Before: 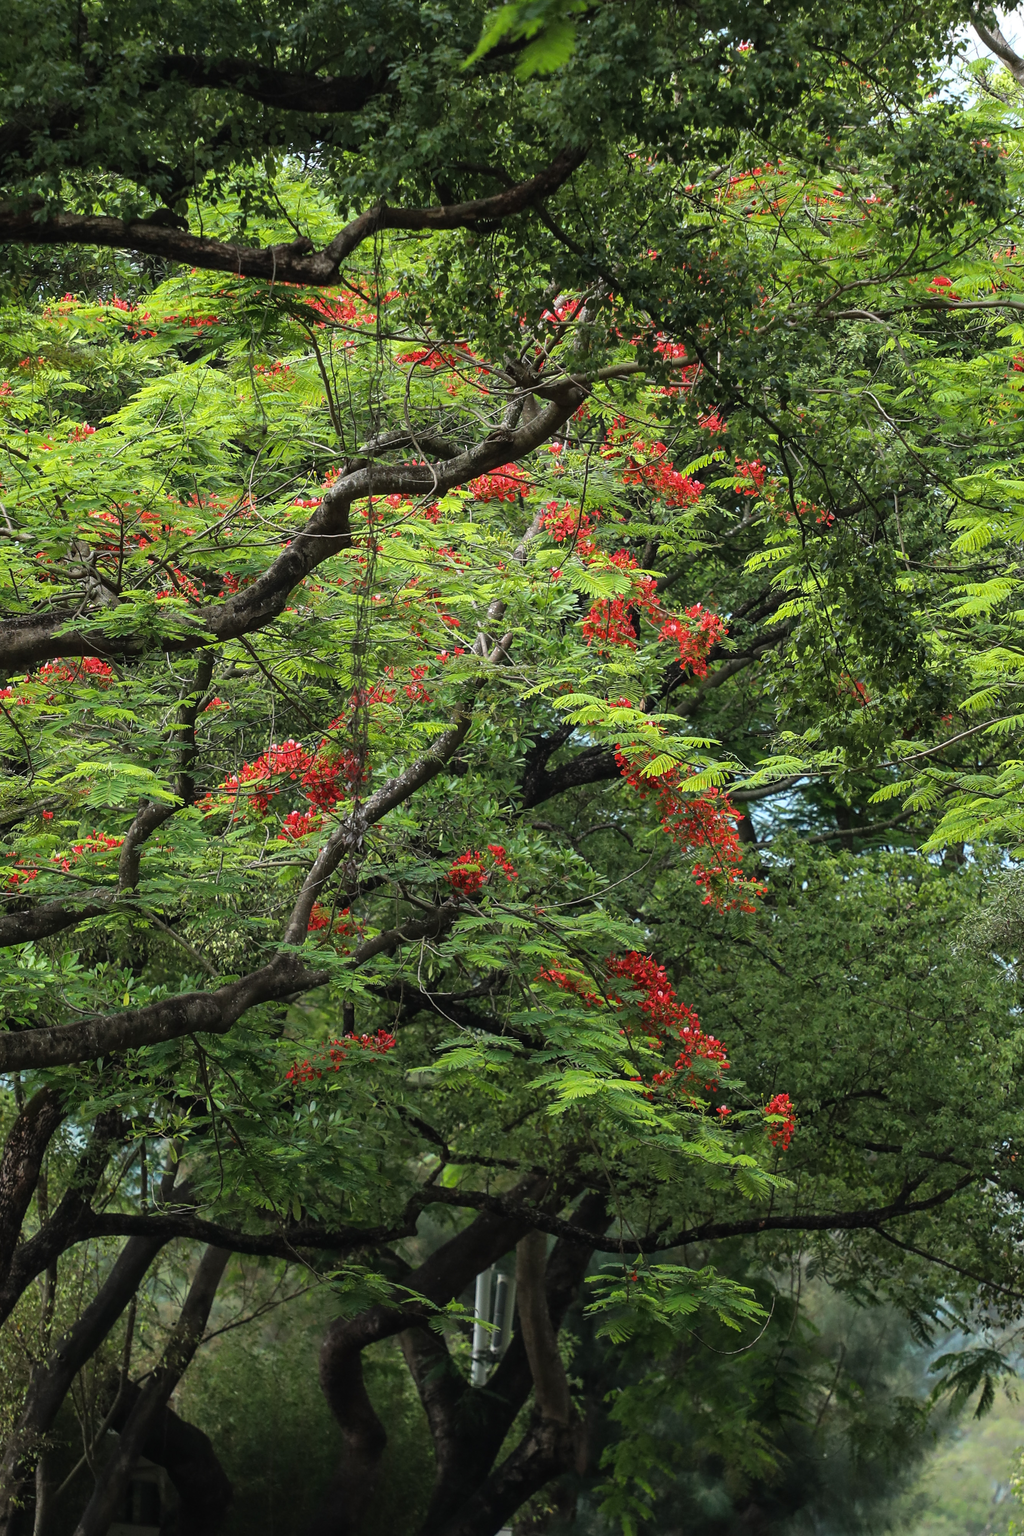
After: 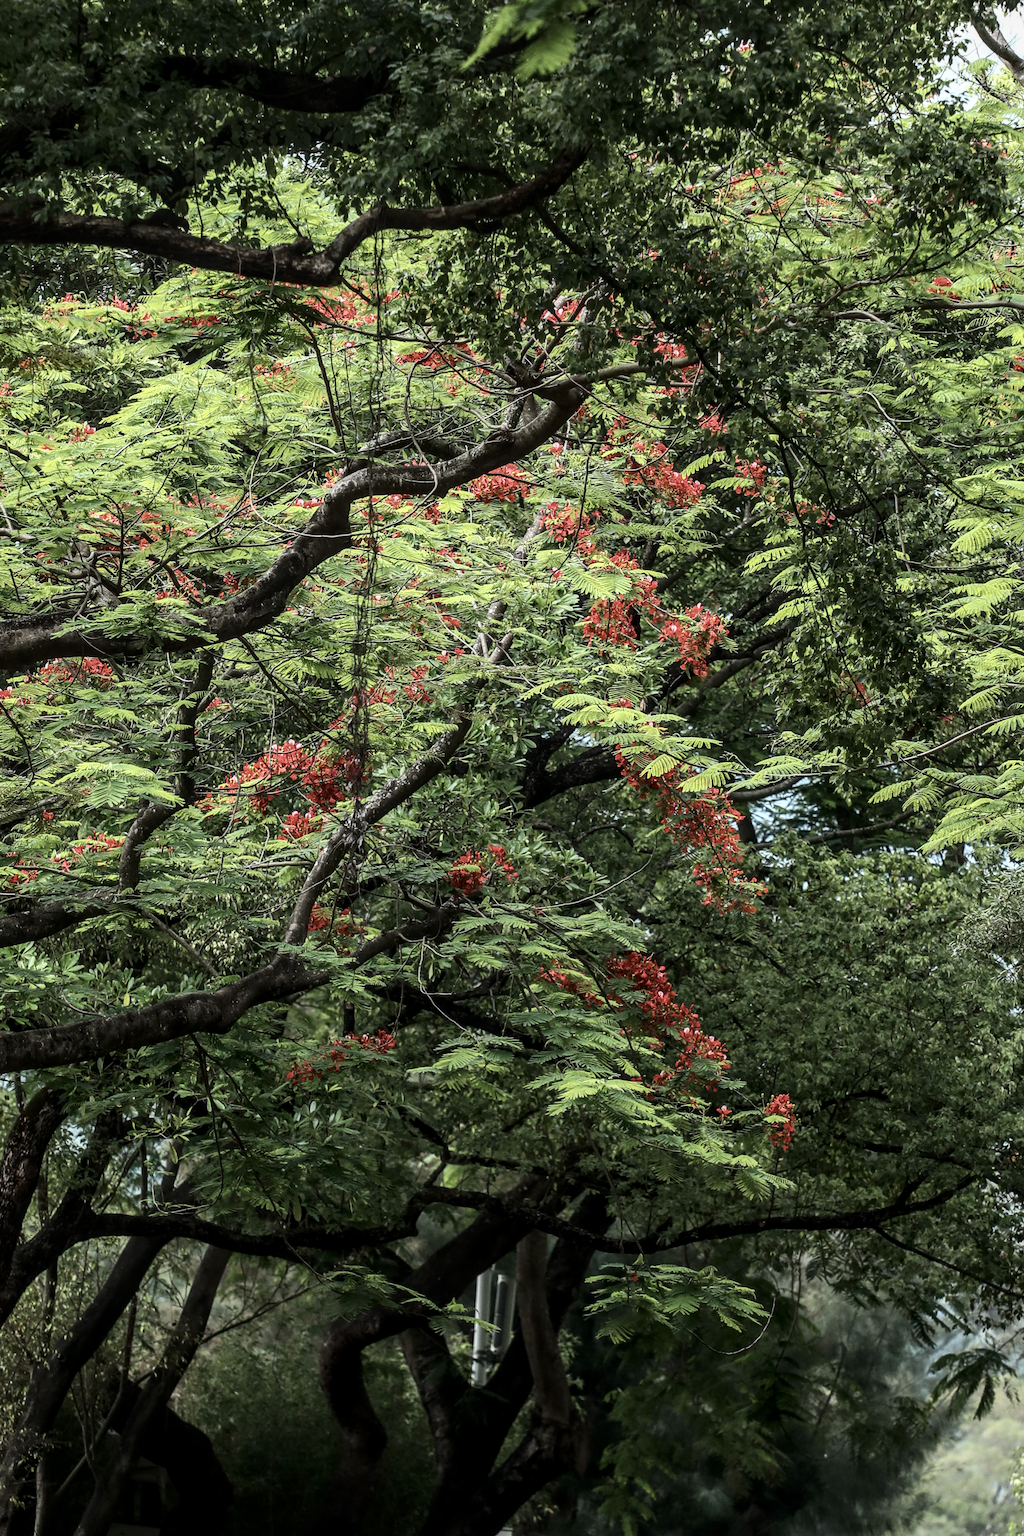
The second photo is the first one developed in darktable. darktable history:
contrast brightness saturation: contrast 0.25, saturation -0.317
local contrast: on, module defaults
